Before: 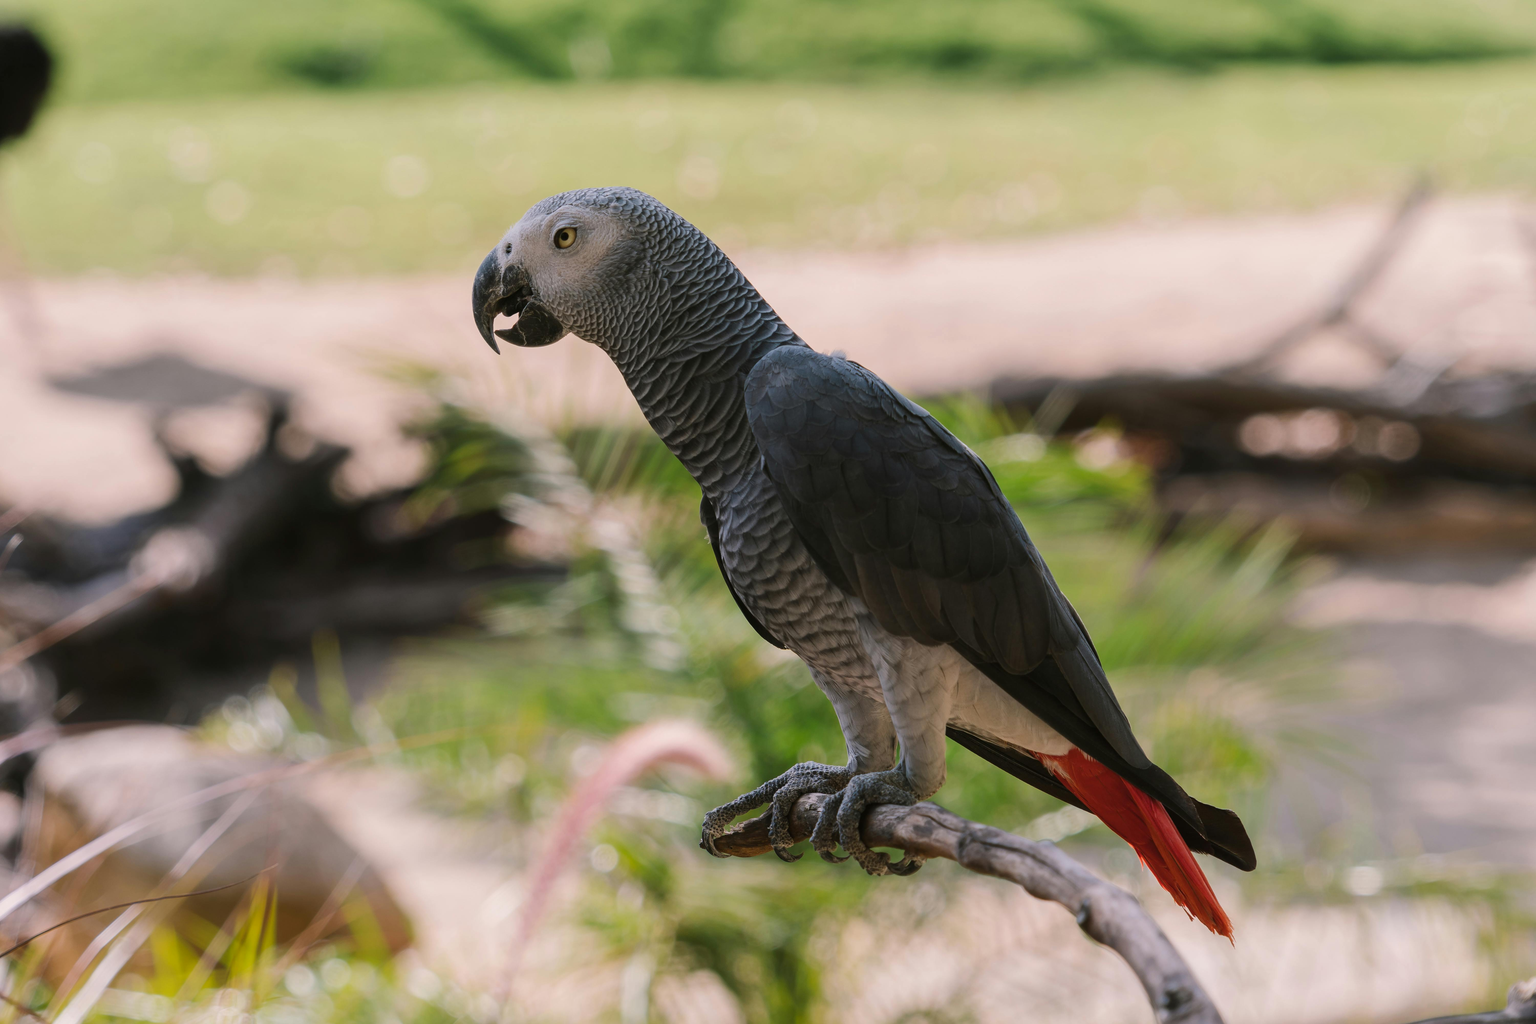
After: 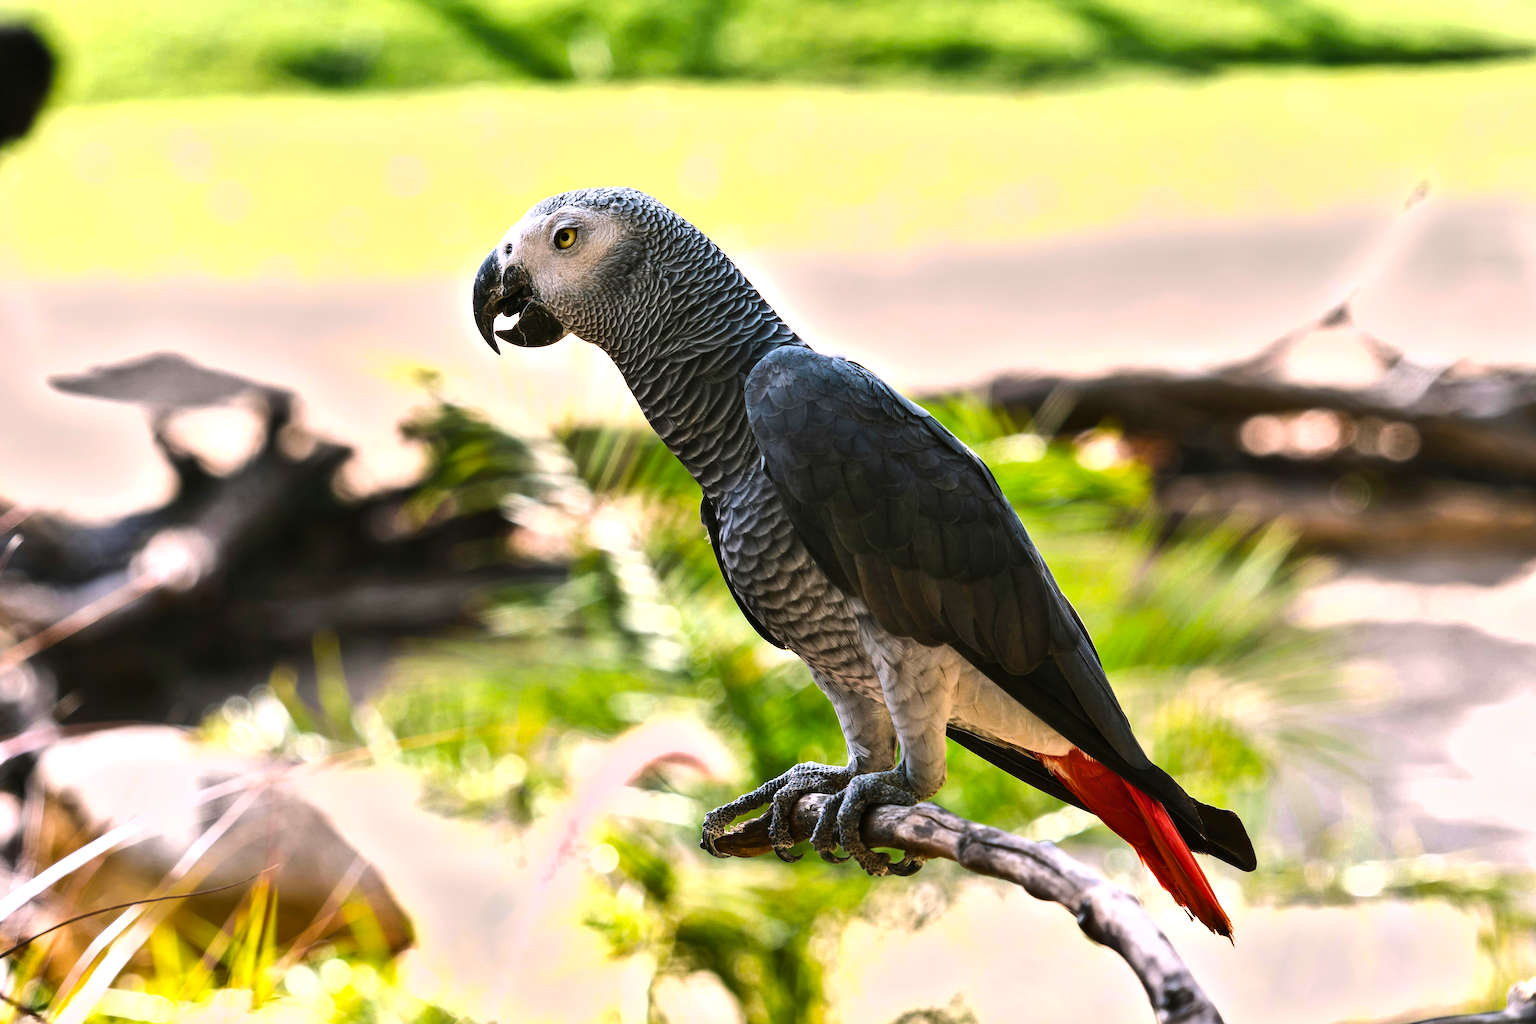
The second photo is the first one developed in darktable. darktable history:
tone equalizer: -8 EV -1.08 EV, -7 EV -1.01 EV, -6 EV -0.867 EV, -5 EV -0.578 EV, -3 EV 0.578 EV, -2 EV 0.867 EV, -1 EV 1.01 EV, +0 EV 1.08 EV, edges refinement/feathering 500, mask exposure compensation -1.57 EV, preserve details no
exposure: exposure 0.426 EV, compensate highlight preservation false
color balance rgb: perceptual saturation grading › global saturation 30%, global vibrance 20%
shadows and highlights: highlights color adjustment 0%, soften with gaussian
